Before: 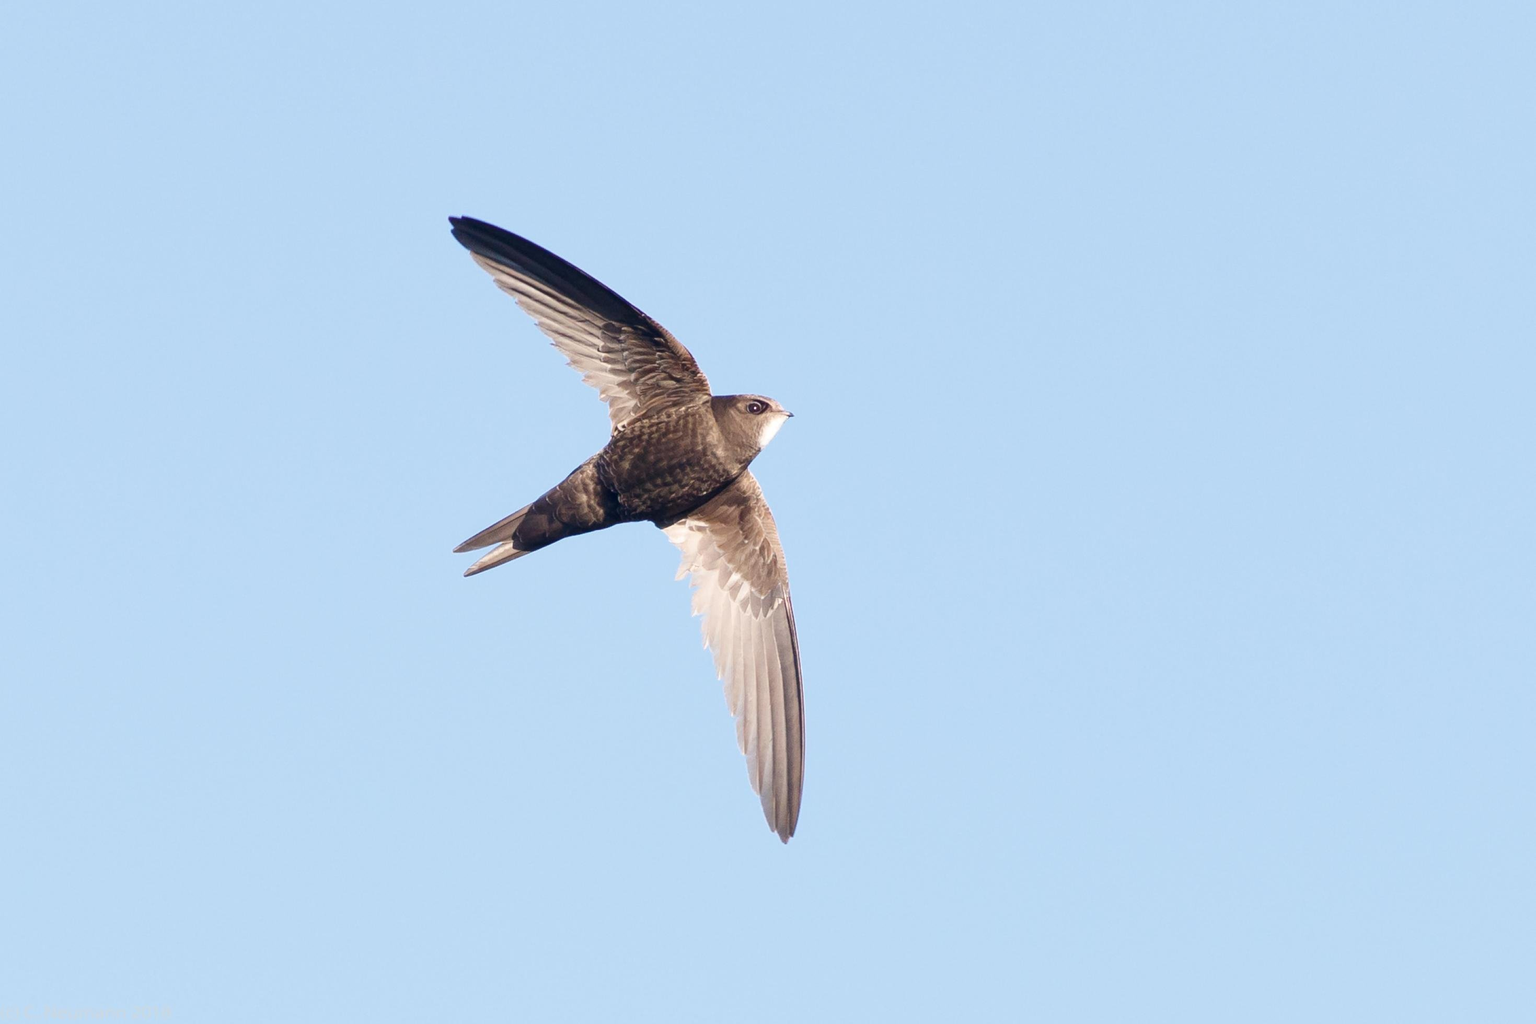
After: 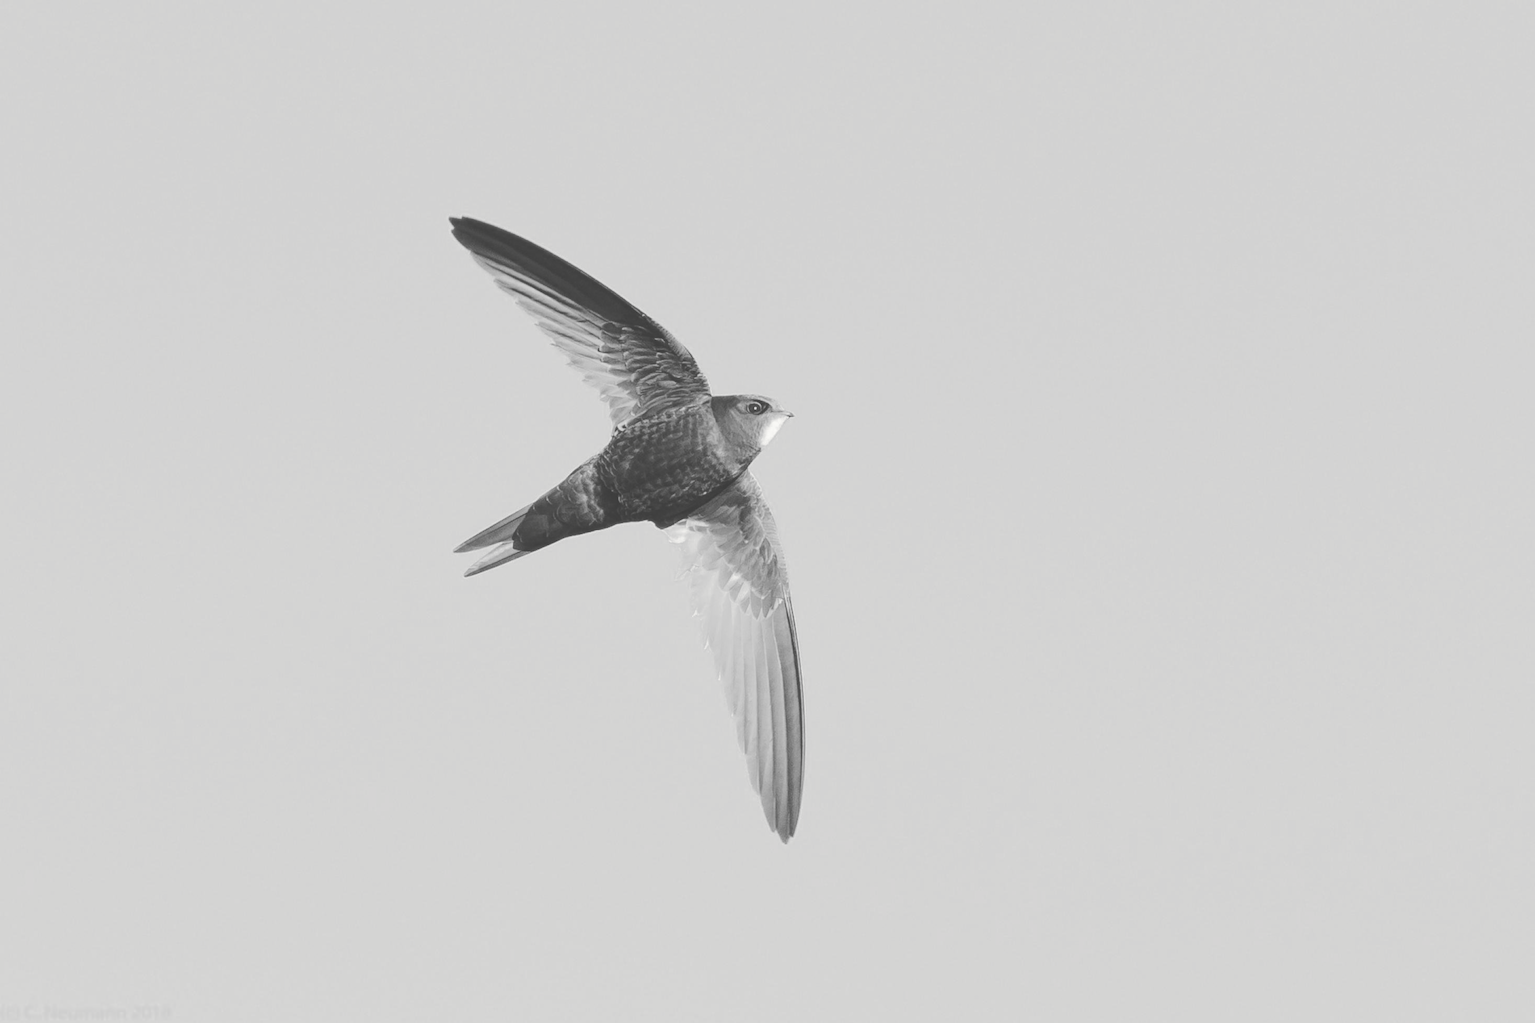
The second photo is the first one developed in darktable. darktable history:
tone curve: curves: ch0 [(0, 0) (0.003, 0.217) (0.011, 0.217) (0.025, 0.229) (0.044, 0.243) (0.069, 0.253) (0.1, 0.265) (0.136, 0.281) (0.177, 0.305) (0.224, 0.331) (0.277, 0.369) (0.335, 0.415) (0.399, 0.472) (0.468, 0.543) (0.543, 0.609) (0.623, 0.676) (0.709, 0.734) (0.801, 0.798) (0.898, 0.849) (1, 1)], preserve colors none
color look up table: target L [97.23, 88.12, 82.41, 81.33, 90.24, 76.61, 64.74, 70.35, 56.32, 53.59, 57.48, 40.73, 33.6, 26.21, 11.26, 3.321, 203.09, 81.69, 60.56, 63.22, 60.17, 66.24, 46.84, 52.01, 43.19, 29.29, 31.46, 24.42, 7.247, 90.94, 86.7, 80.24, 75.15, 71.47, 69.24, 81.33, 85.98, 50.03, 46.43, 44.82, 62.08, 49.64, 26.65, 97.23, 91.64, 75.15, 69.24, 55.93, 28.42], target a [-0.098, -0.002, -0.002, 0, -0.1, -0.001, -0.002, 0, -0.001, 0 ×5, -0.002, -0.001, 0, -0.001, 0, -0.001, -0.001, -0.001, 0, -0.001, 0, 0, -0.001, -0.001, -0.131, -0.002, -0.002, -0.002, -0.001, -0.002, -0.002, 0, -0.002, 0 ×4, -0.001, 0, -0.098, -0.002, -0.001, -0.002, 0, 0], target b [1.216, 0.02, 0.02, -0.001, 1.236, 0.019, 0.019, 0, 0.002, 0.001, 0.001, -0.002, 0.002, 0.002, 0.014, 0.009, -0.002, 0, 0.001, 0.018, 0.018, 0.018, 0.002 ×4, 0.014, 0.013, 1.613, 0.019, 0.02, 0.02, 0.019, 0.019, 0.019, -0.001, 0.02, 0.002, 0.002, 0.002, 0.001, 0.017, 0.002, 1.216, 0.019, 0.019, 0.019, 0.001, 0.002], num patches 49
